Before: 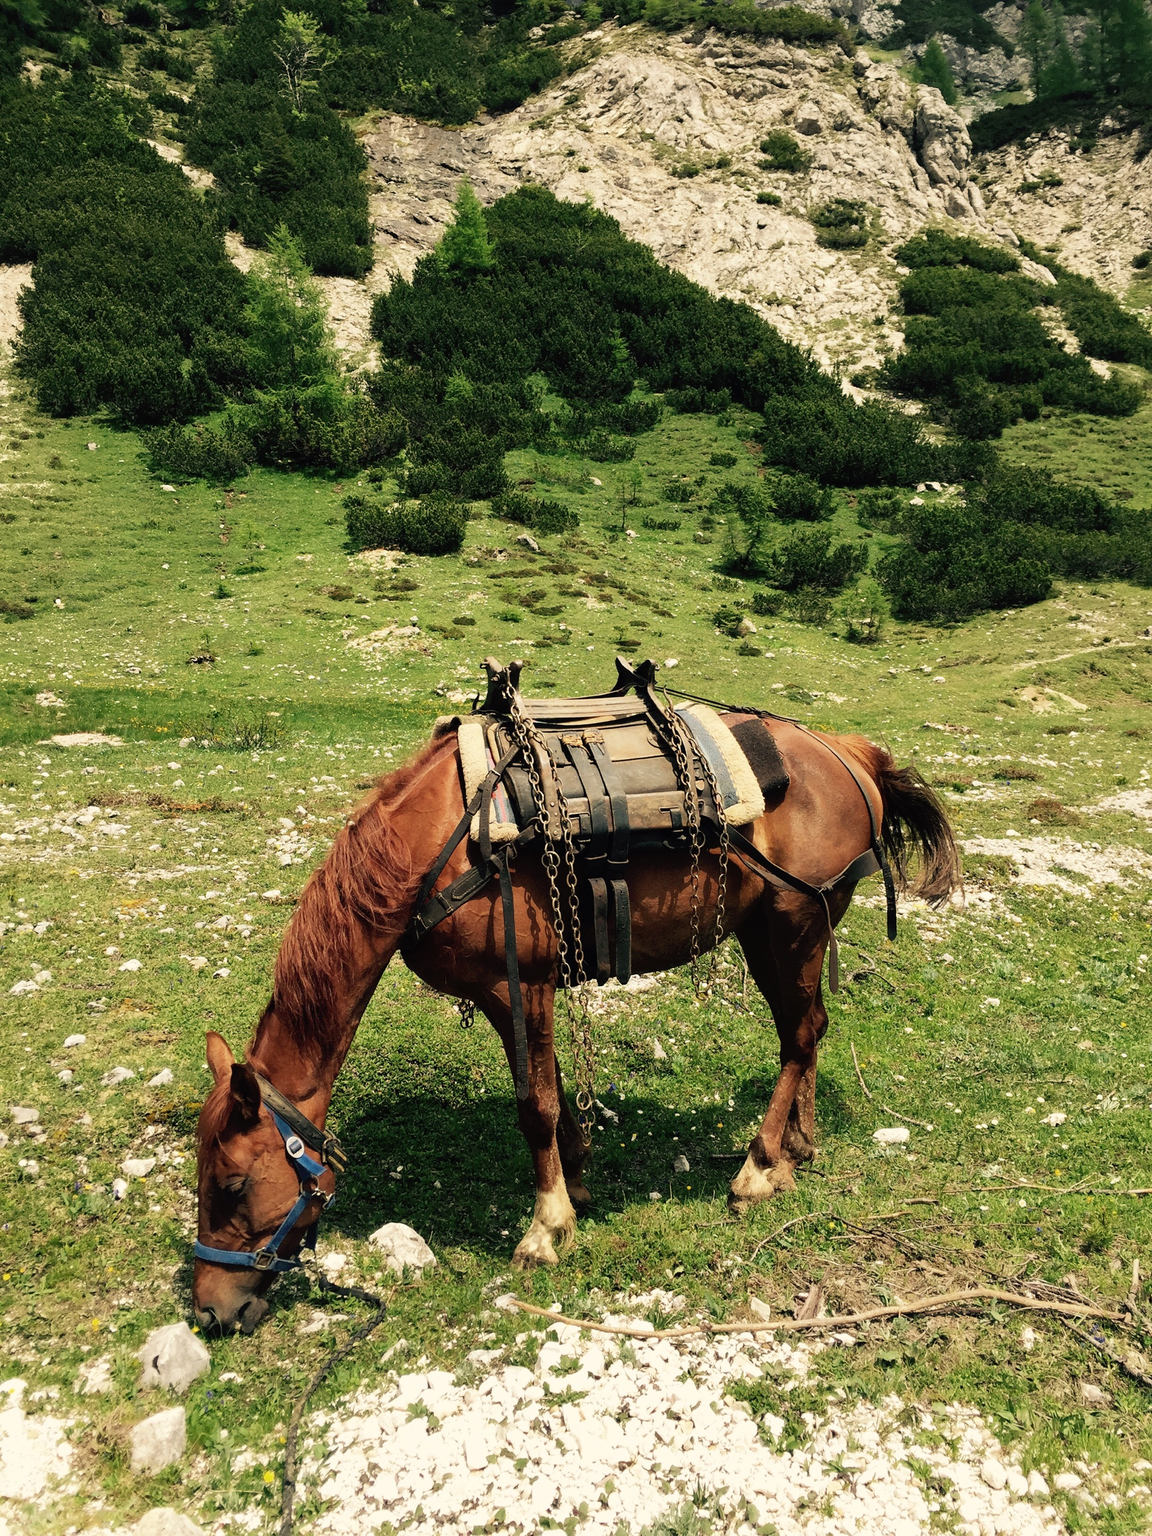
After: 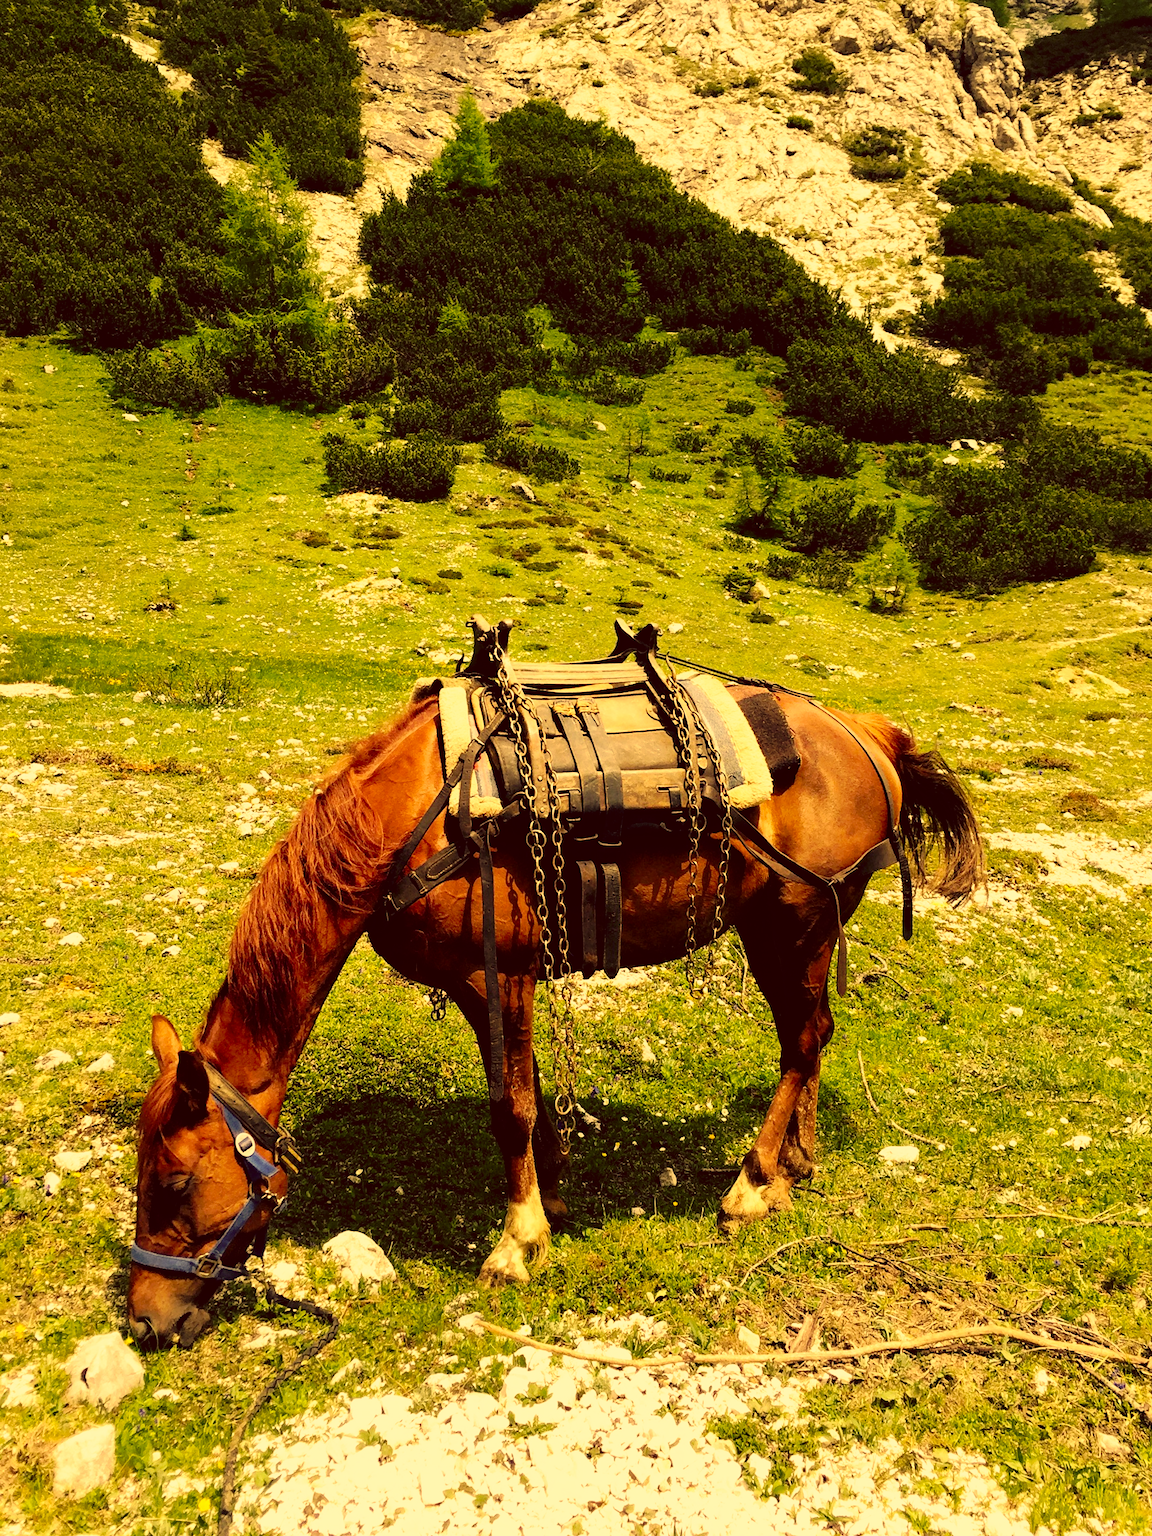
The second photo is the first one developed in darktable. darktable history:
color correction: highlights a* 10.12, highlights b* 39.04, shadows a* 14.62, shadows b* 3.37
tone curve: curves: ch0 [(0, 0) (0.003, 0.025) (0.011, 0.025) (0.025, 0.029) (0.044, 0.035) (0.069, 0.053) (0.1, 0.083) (0.136, 0.118) (0.177, 0.163) (0.224, 0.22) (0.277, 0.295) (0.335, 0.371) (0.399, 0.444) (0.468, 0.524) (0.543, 0.618) (0.623, 0.702) (0.709, 0.79) (0.801, 0.89) (0.898, 0.973) (1, 1)], preserve colors none
crop and rotate: angle -1.96°, left 3.097%, top 4.154%, right 1.586%, bottom 0.529%
